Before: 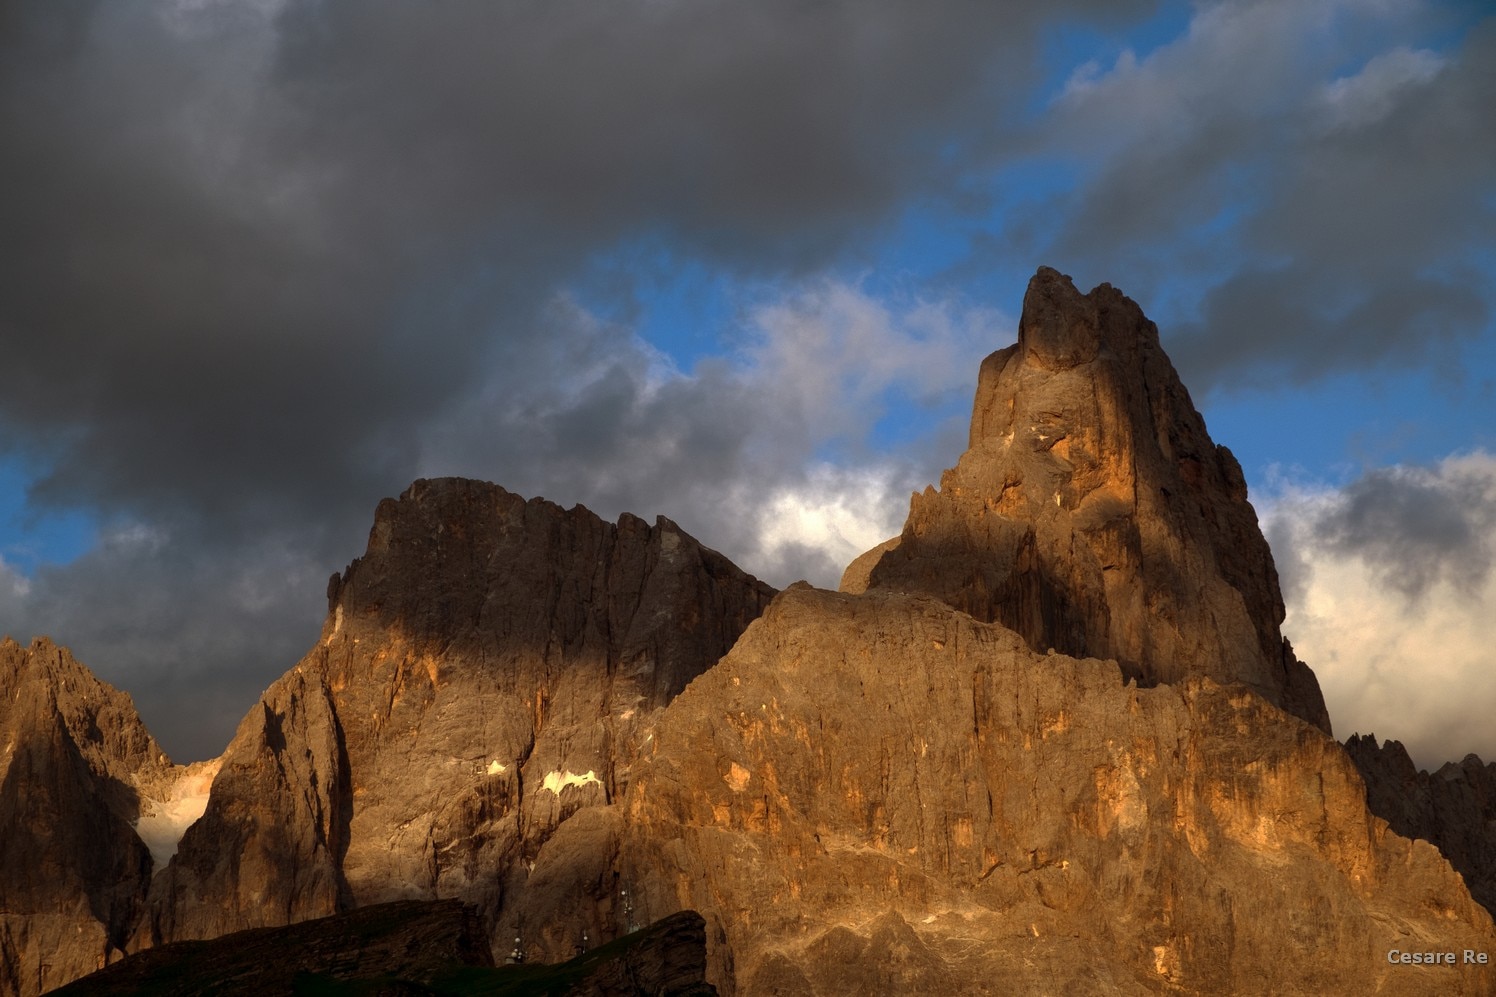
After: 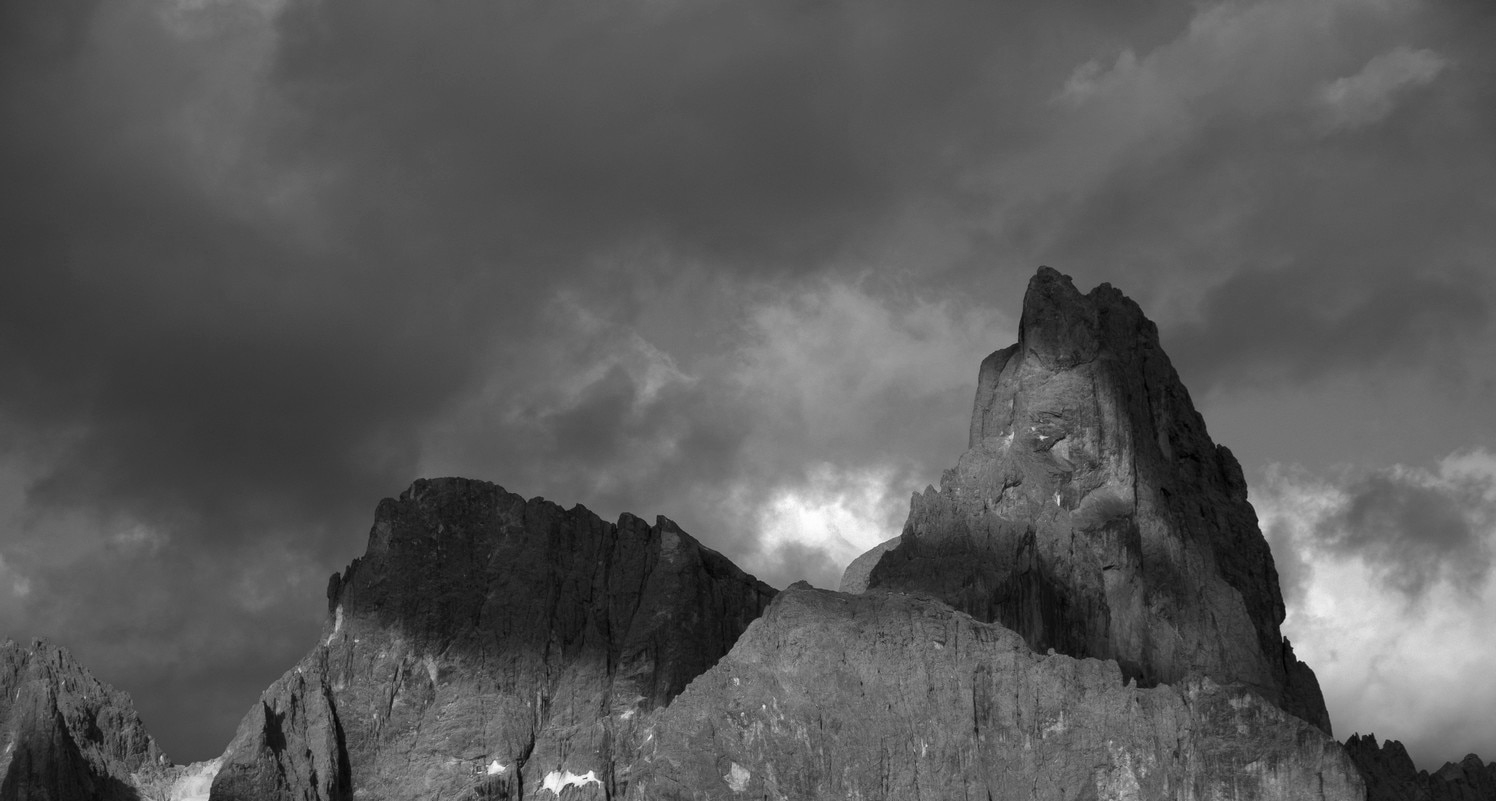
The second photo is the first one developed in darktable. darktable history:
crop: bottom 19.644%
monochrome: on, module defaults
